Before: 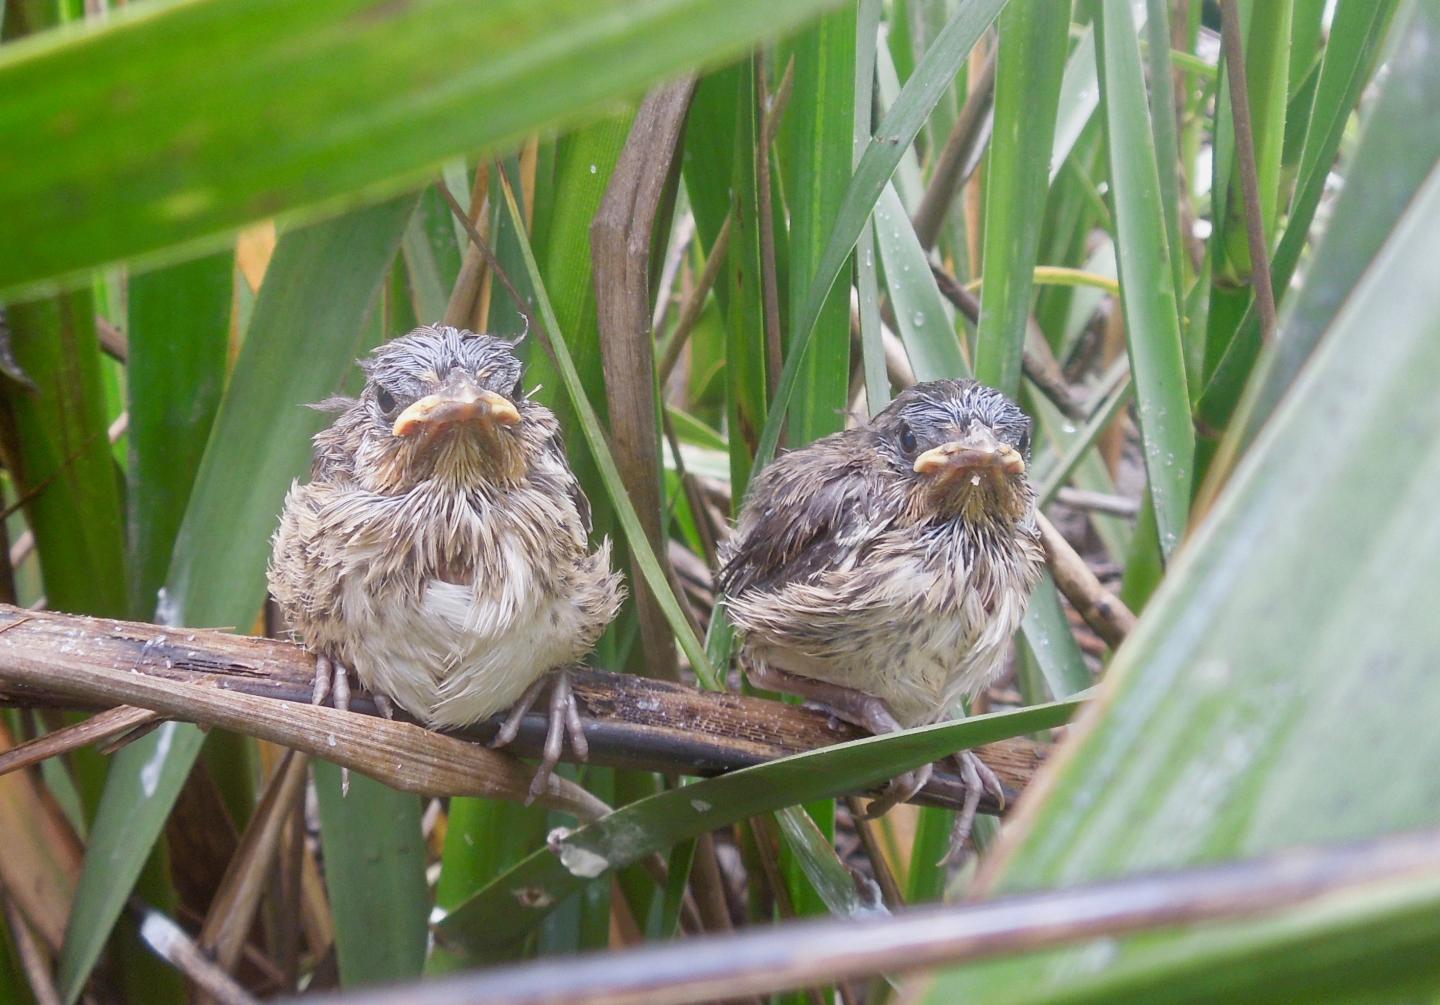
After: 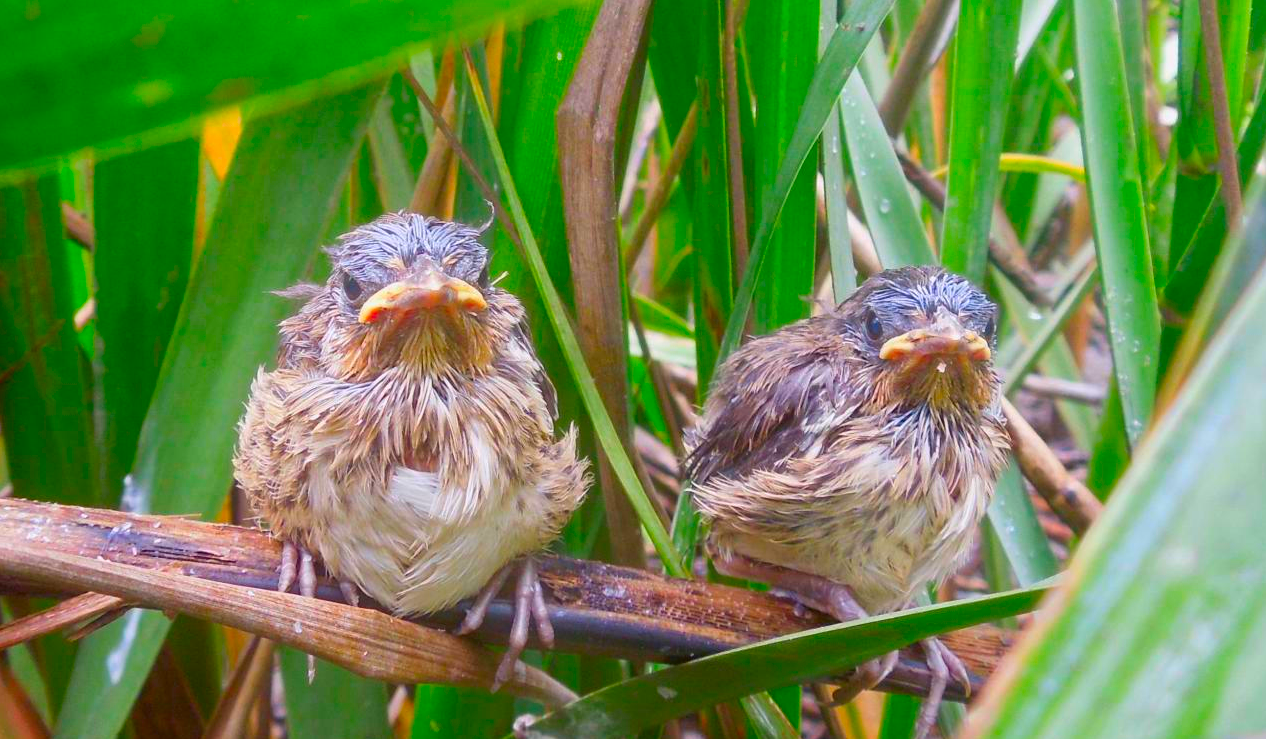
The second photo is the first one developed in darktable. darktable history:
crop and rotate: left 2.425%, top 11.305%, right 9.6%, bottom 15.08%
color correction: saturation 2.15
